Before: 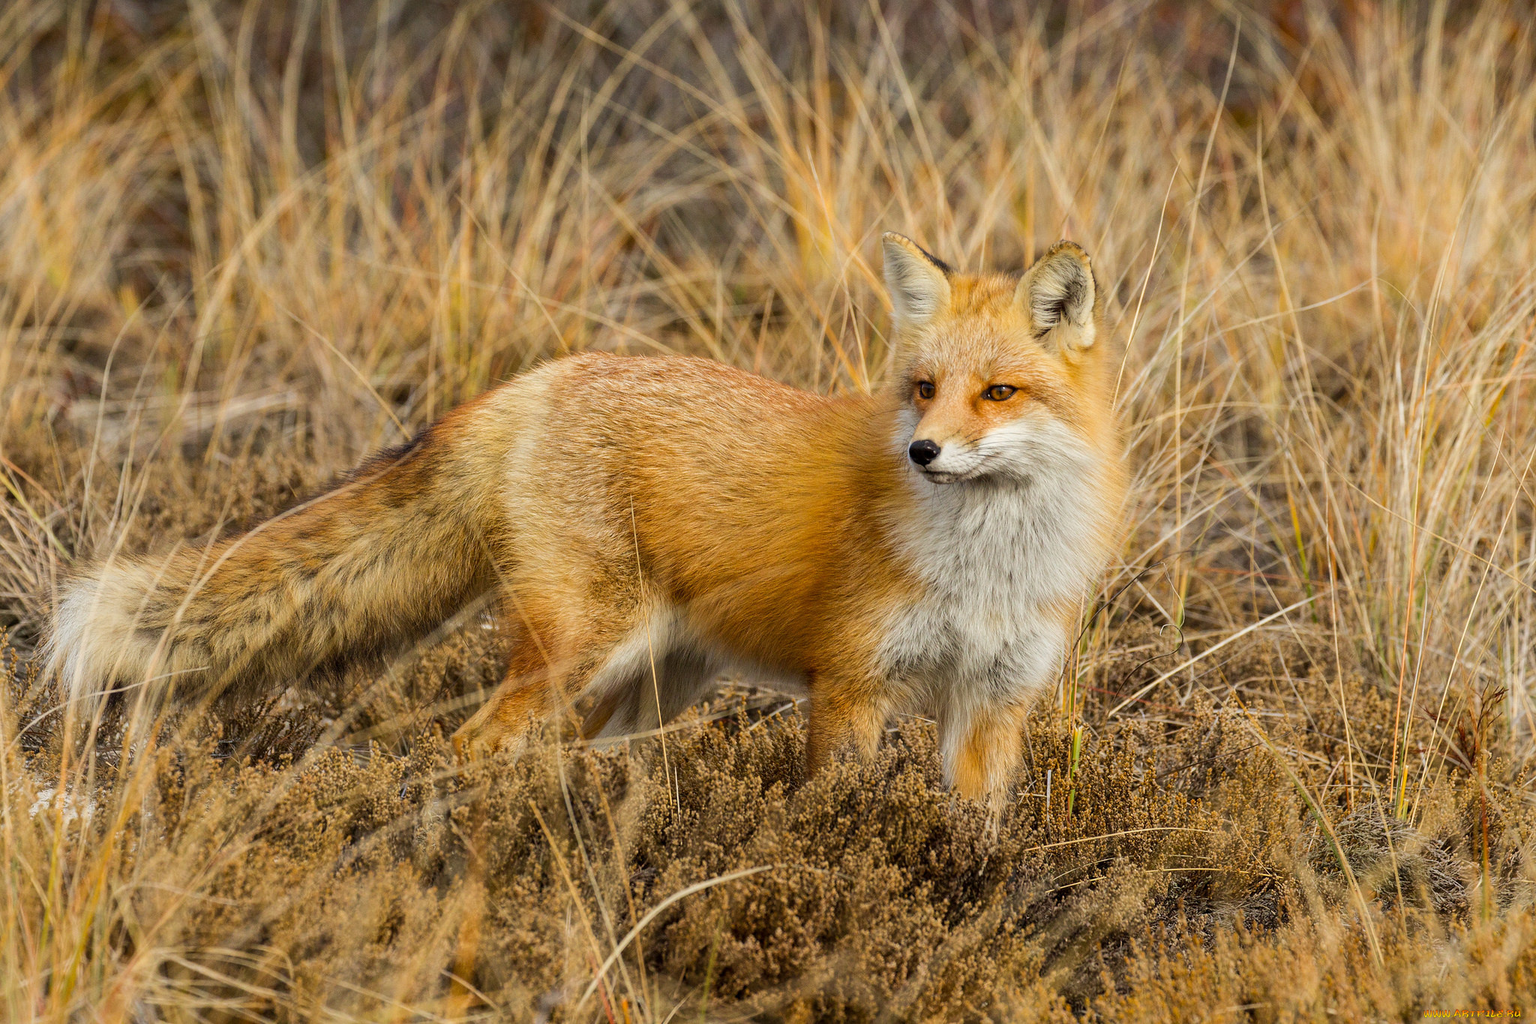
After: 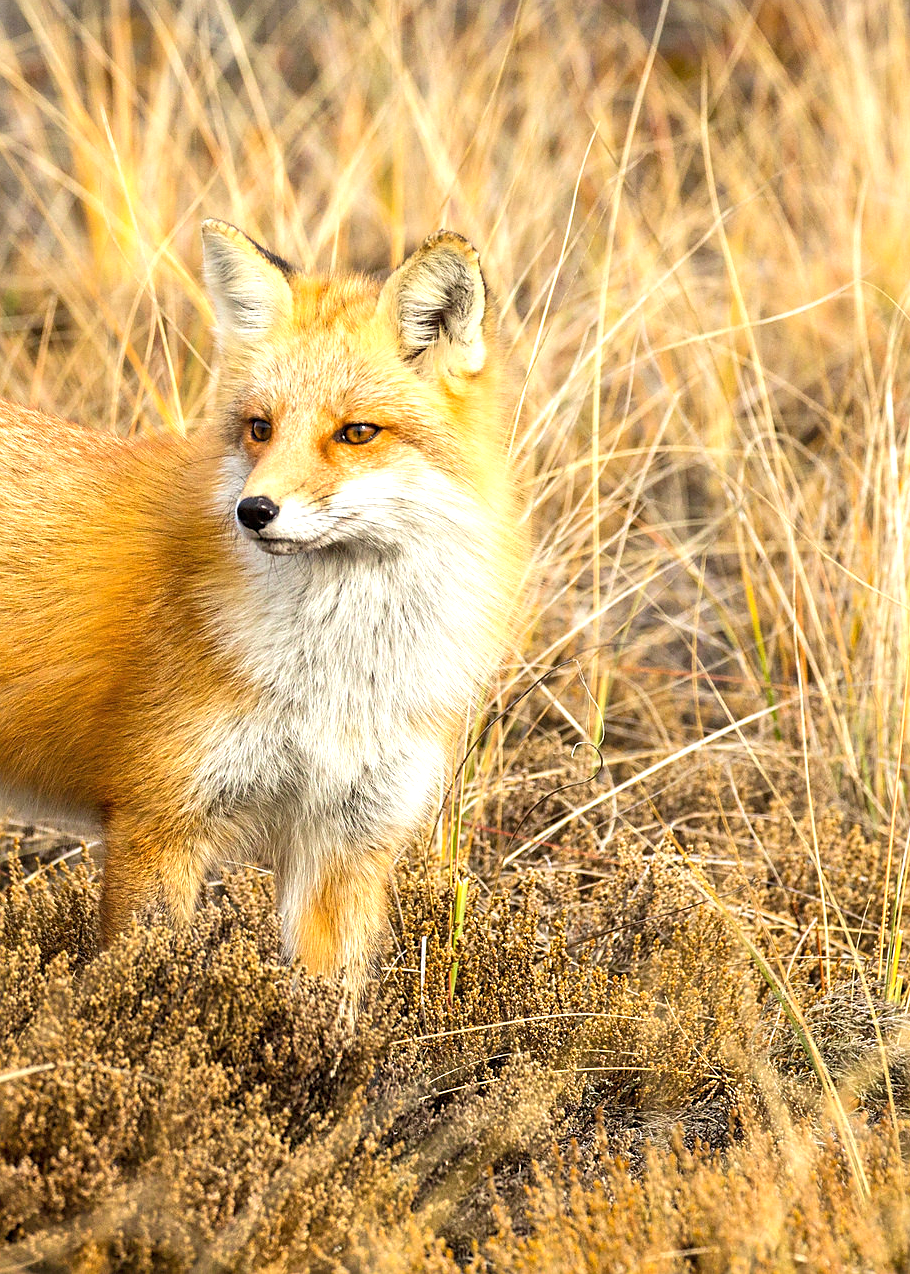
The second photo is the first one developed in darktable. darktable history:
exposure: black level correction 0, exposure 0.95 EV, compensate exposure bias true, compensate highlight preservation false
sharpen: radius 1.864, amount 0.398, threshold 1.271
crop: left 47.628%, top 6.643%, right 7.874%
levels: mode automatic, black 0.023%, white 99.97%, levels [0.062, 0.494, 0.925]
